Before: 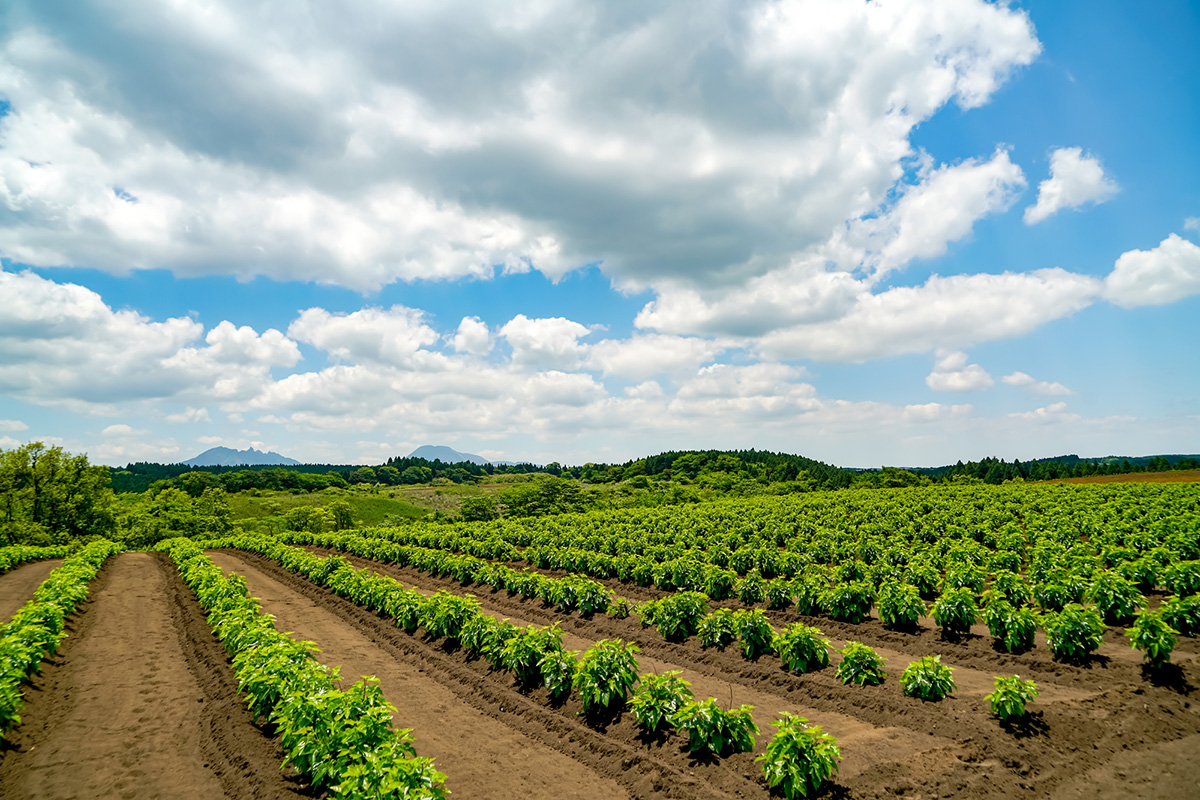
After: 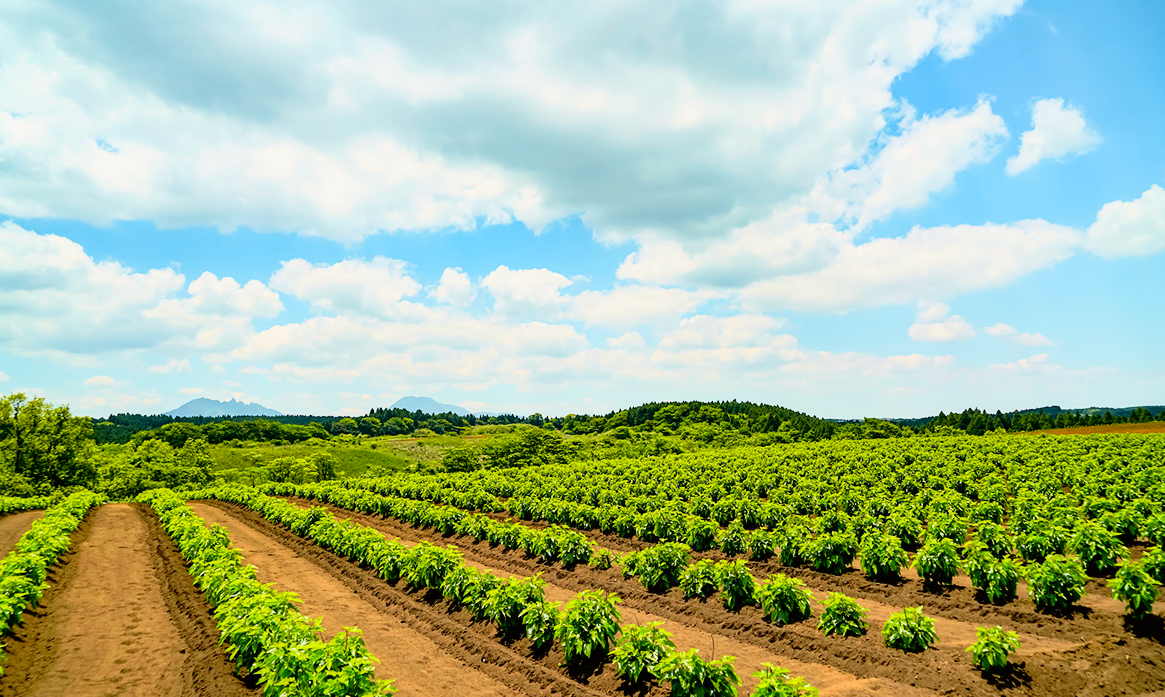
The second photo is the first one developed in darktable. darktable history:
crop: left 1.507%, top 6.147%, right 1.379%, bottom 6.637%
tone curve: curves: ch0 [(0, 0.005) (0.103, 0.097) (0.18, 0.22) (0.378, 0.482) (0.504, 0.631) (0.663, 0.801) (0.834, 0.914) (1, 0.971)]; ch1 [(0, 0) (0.172, 0.123) (0.324, 0.253) (0.396, 0.388) (0.478, 0.461) (0.499, 0.498) (0.545, 0.587) (0.604, 0.692) (0.704, 0.818) (1, 1)]; ch2 [(0, 0) (0.411, 0.424) (0.496, 0.5) (0.521, 0.537) (0.555, 0.585) (0.628, 0.703) (1, 1)], color space Lab, independent channels, preserve colors none
